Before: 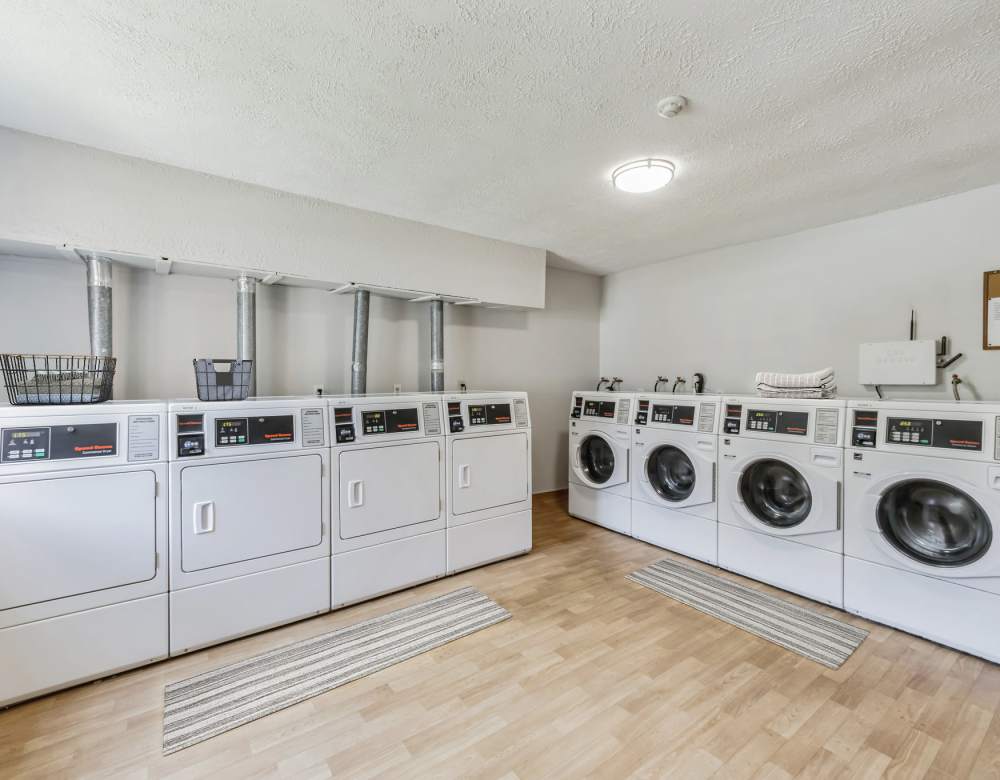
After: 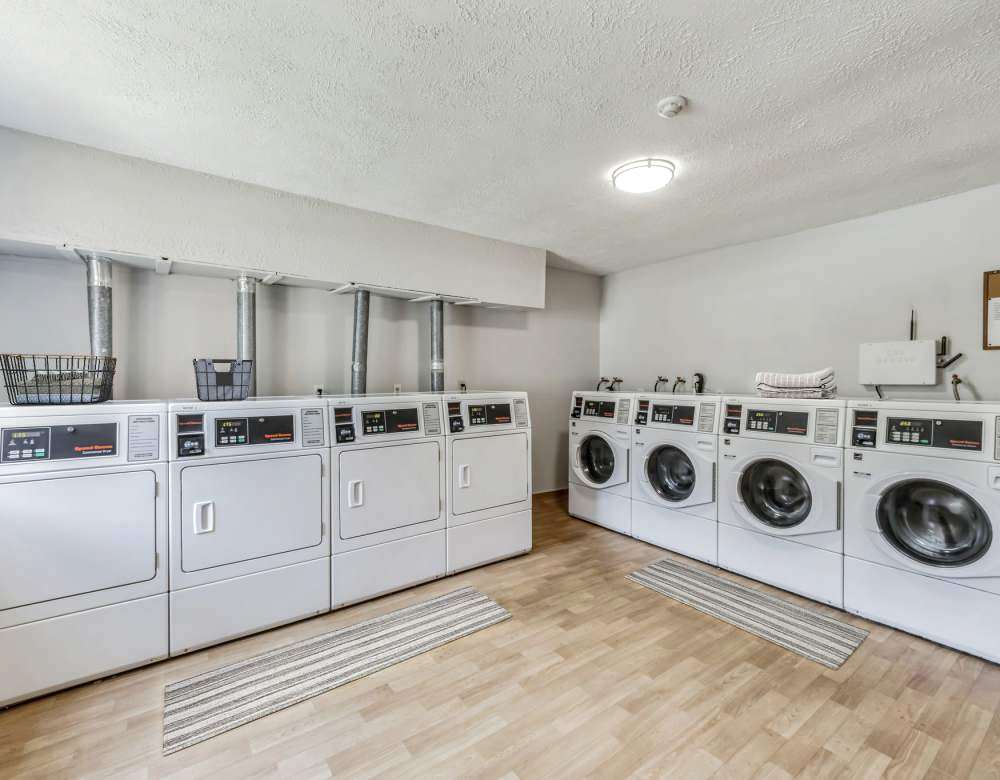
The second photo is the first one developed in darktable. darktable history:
contrast brightness saturation: saturation -0.046
local contrast: on, module defaults
